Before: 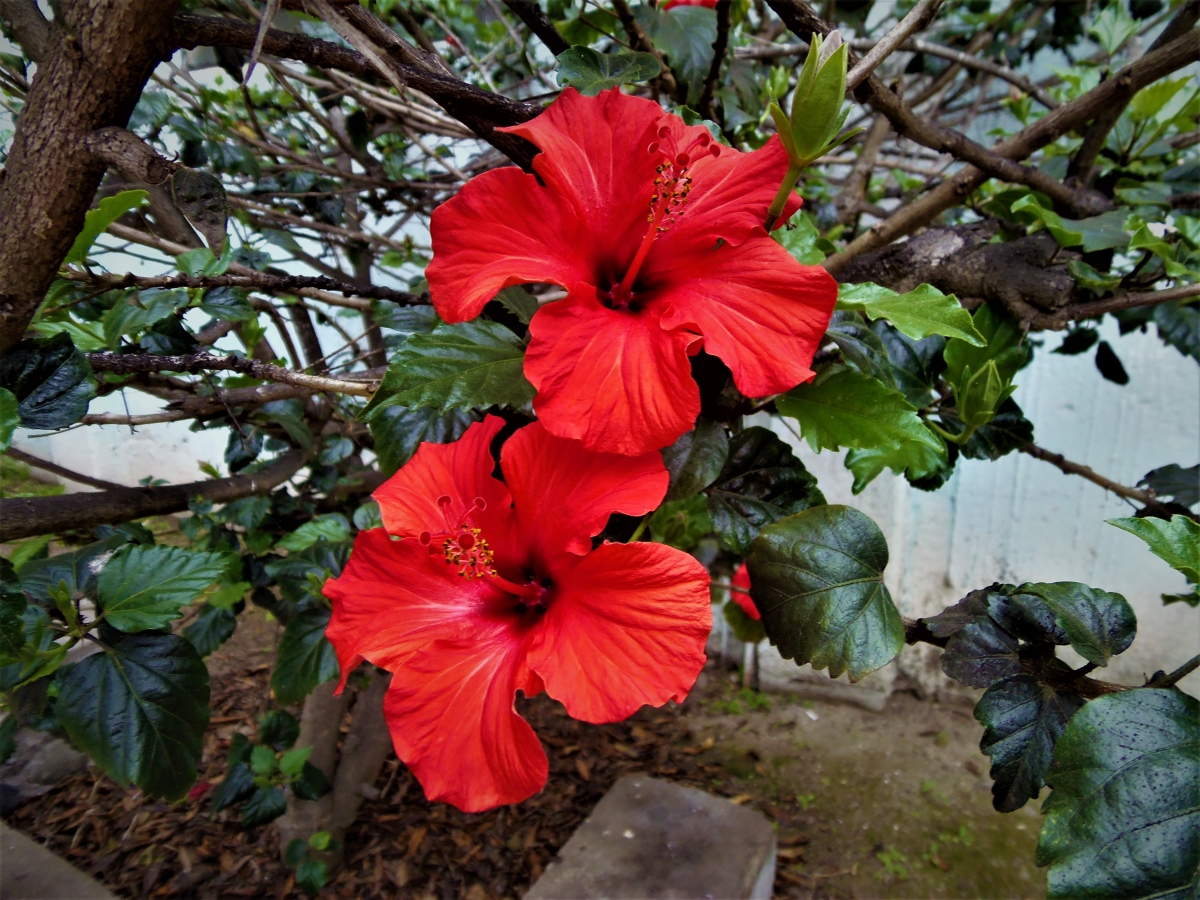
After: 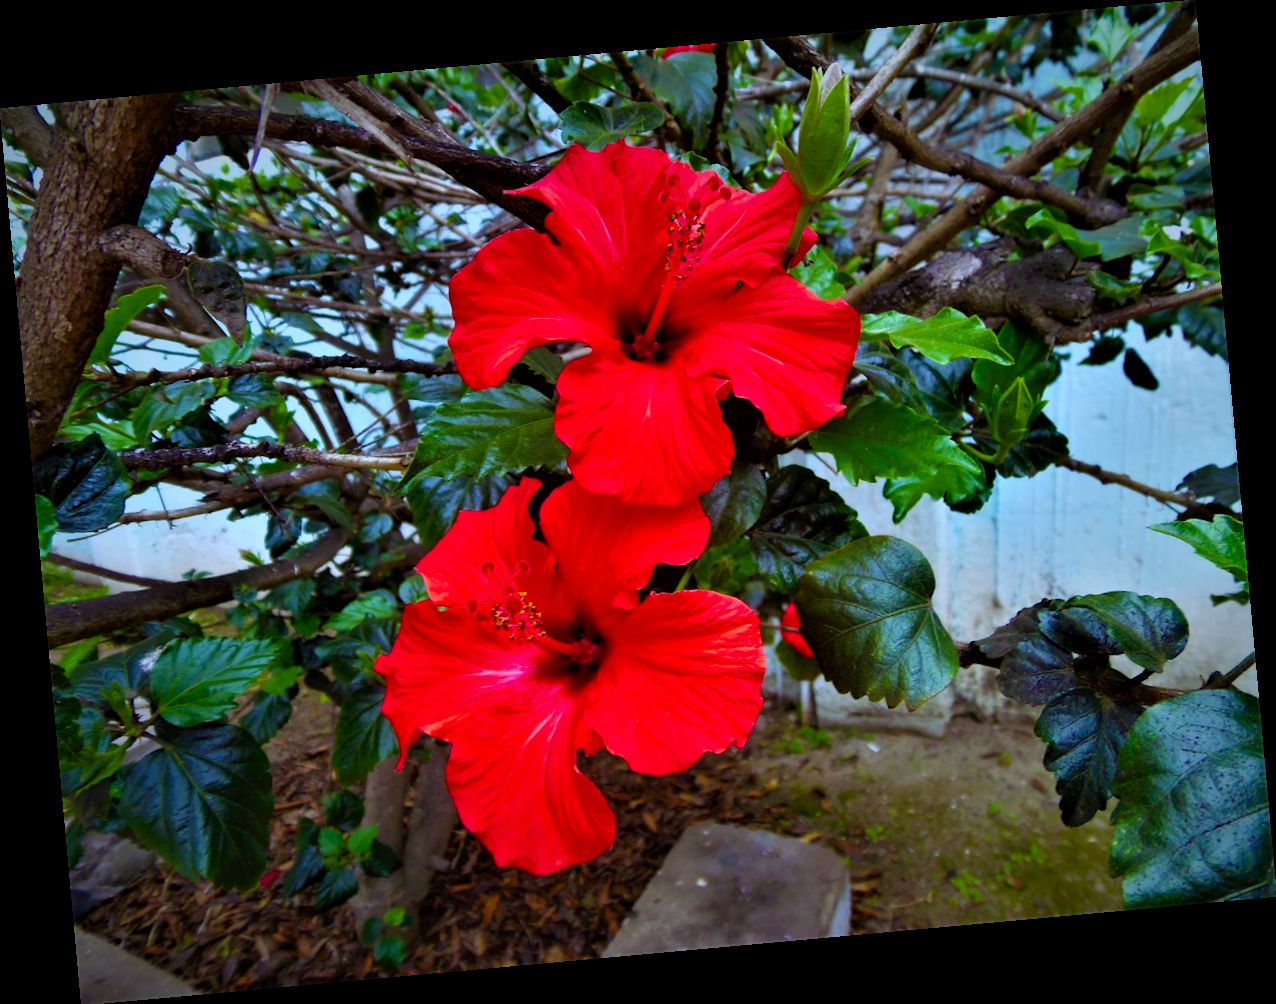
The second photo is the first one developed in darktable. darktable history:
rotate and perspective: rotation -5.2°, automatic cropping off
white balance: red 0.924, blue 1.095
contrast brightness saturation: saturation 0.5
